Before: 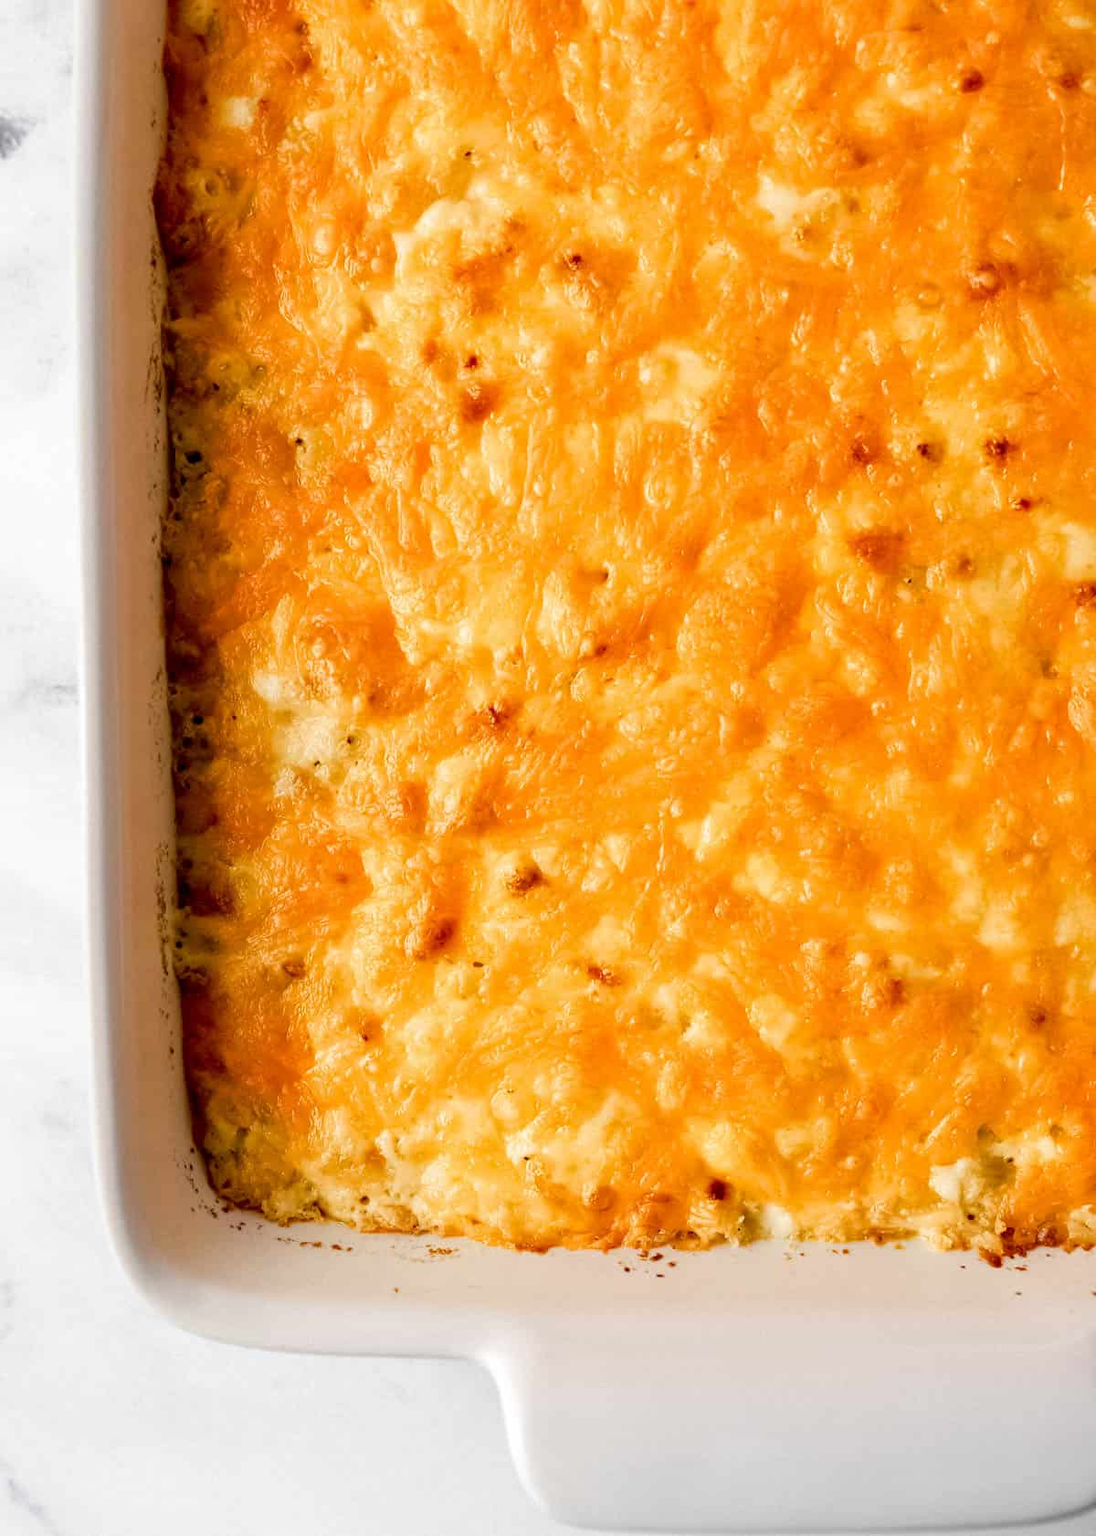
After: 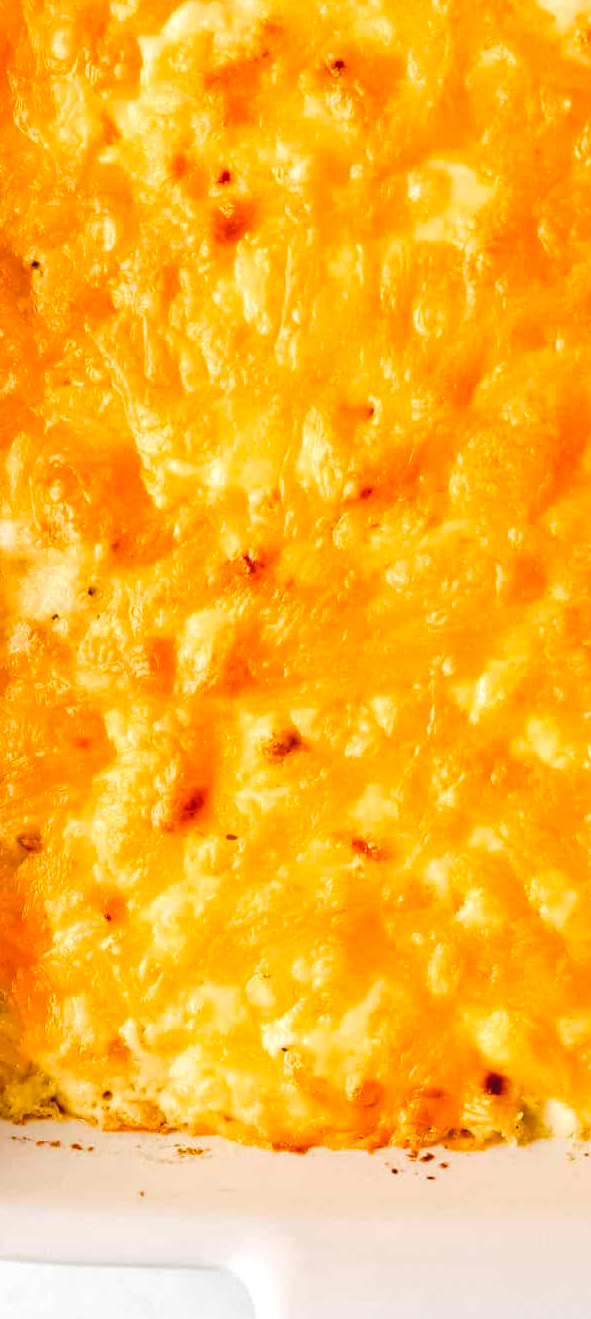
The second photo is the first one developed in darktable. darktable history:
color balance rgb: power › hue 323.77°, perceptual saturation grading › global saturation 0.654%, perceptual saturation grading › mid-tones 6.166%, perceptual saturation grading › shadows 71.405%, perceptual brilliance grading › global brilliance 2.985%, perceptual brilliance grading › highlights -3.413%, perceptual brilliance grading › shadows 3.308%, global vibrance 20%
crop and rotate: angle 0.013°, left 24.354%, top 13.027%, right 26.356%, bottom 8.472%
tone equalizer: -8 EV -0.422 EV, -7 EV -0.408 EV, -6 EV -0.37 EV, -5 EV -0.192 EV, -3 EV 0.237 EV, -2 EV 0.335 EV, -1 EV 0.405 EV, +0 EV 0.407 EV, edges refinement/feathering 500, mask exposure compensation -1.57 EV, preserve details no
contrast brightness saturation: contrast -0.102, brightness 0.051, saturation 0.077
